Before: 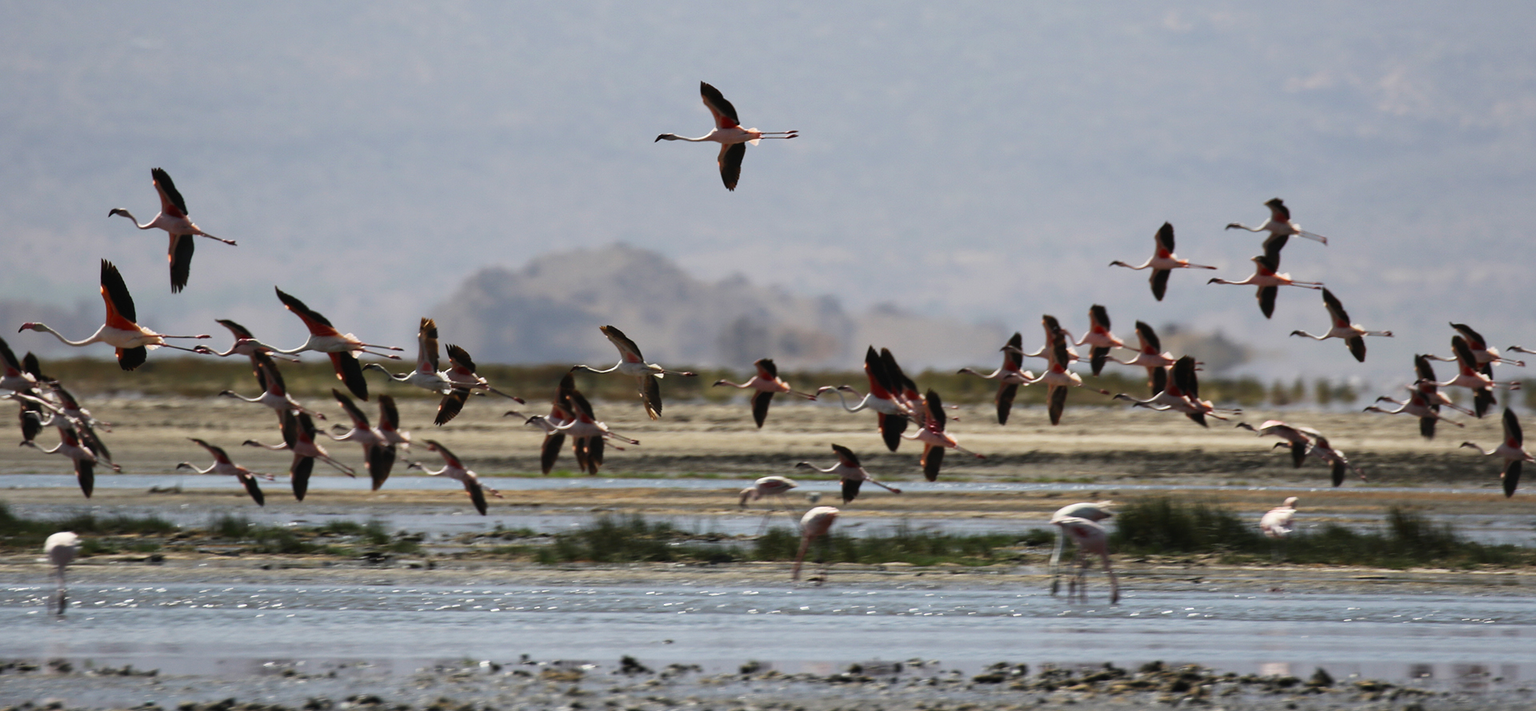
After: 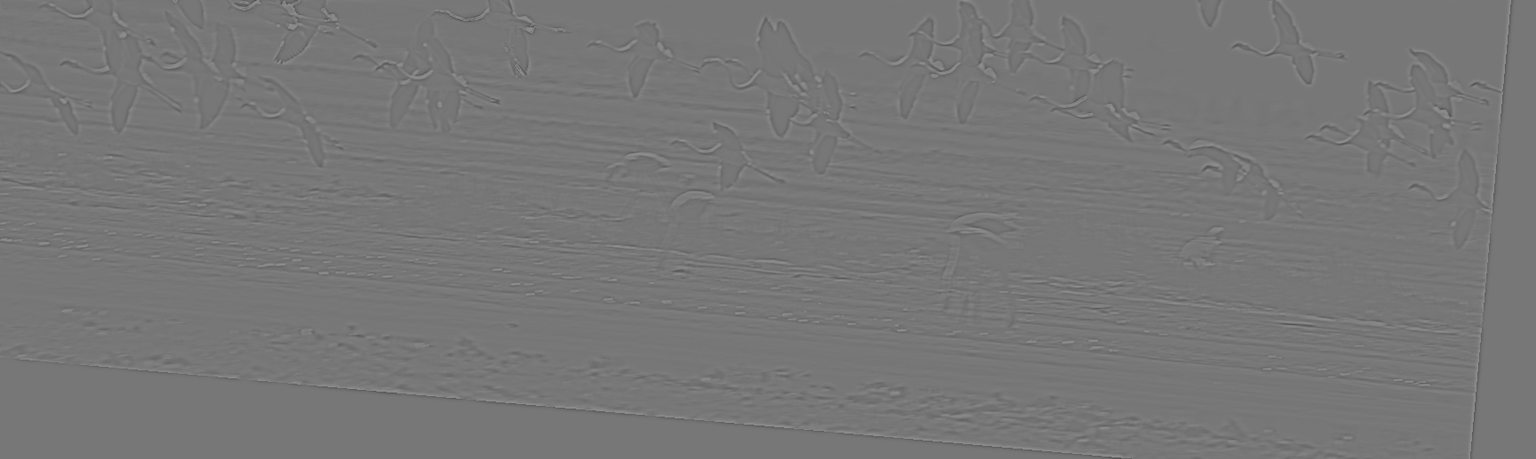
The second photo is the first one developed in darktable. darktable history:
crop and rotate: left 13.306%, top 48.129%, bottom 2.928%
shadows and highlights: soften with gaussian
rotate and perspective: rotation 5.12°, automatic cropping off
velvia: on, module defaults
rgb levels: preserve colors max RGB
highpass: sharpness 9.84%, contrast boost 9.94%
fill light: exposure -0.73 EV, center 0.69, width 2.2
